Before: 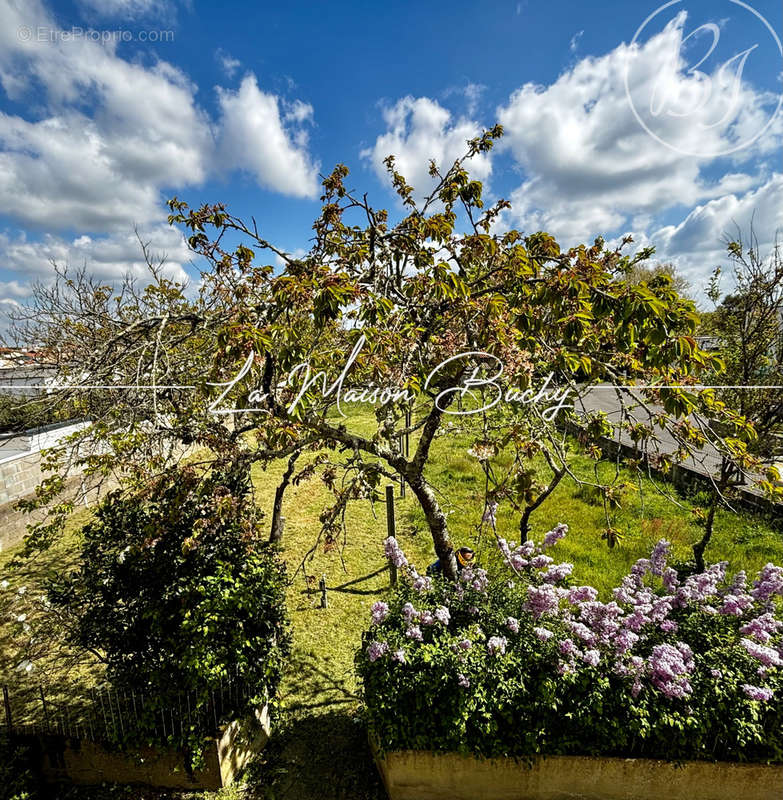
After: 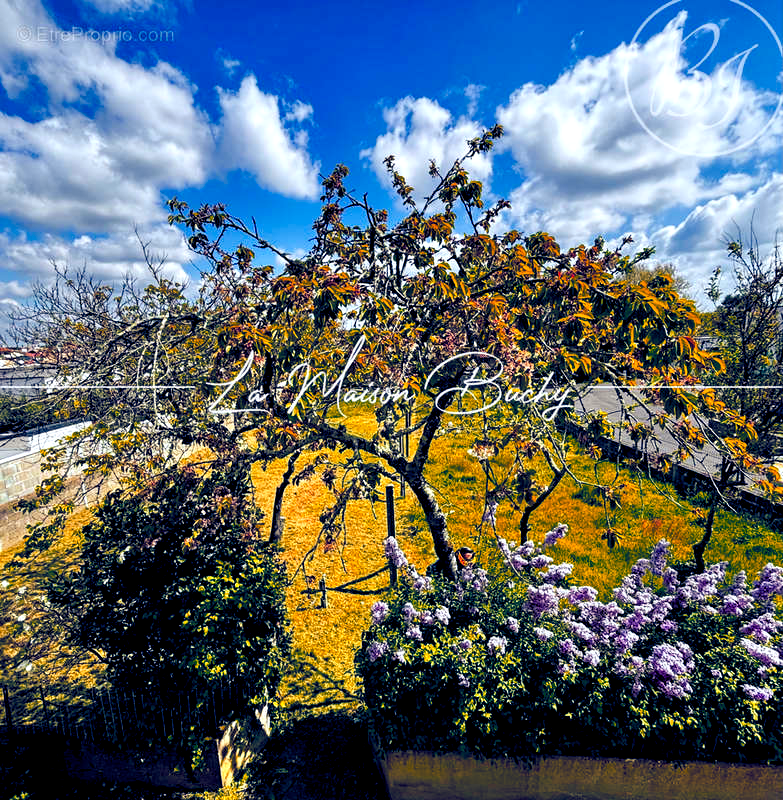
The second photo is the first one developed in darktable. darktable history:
color zones: curves: ch1 [(0.24, 0.629) (0.75, 0.5)]; ch2 [(0.255, 0.454) (0.745, 0.491)], mix 102.12%
color balance rgb: shadows lift › luminance -41.13%, shadows lift › chroma 14.13%, shadows lift › hue 260°, power › luminance -3.76%, power › chroma 0.56%, power › hue 40.37°, highlights gain › luminance 16.81%, highlights gain › chroma 2.94%, highlights gain › hue 260°, global offset › luminance -0.29%, global offset › chroma 0.31%, global offset › hue 260°, perceptual saturation grading › global saturation 20%, perceptual saturation grading › highlights -13.92%, perceptual saturation grading › shadows 50%
